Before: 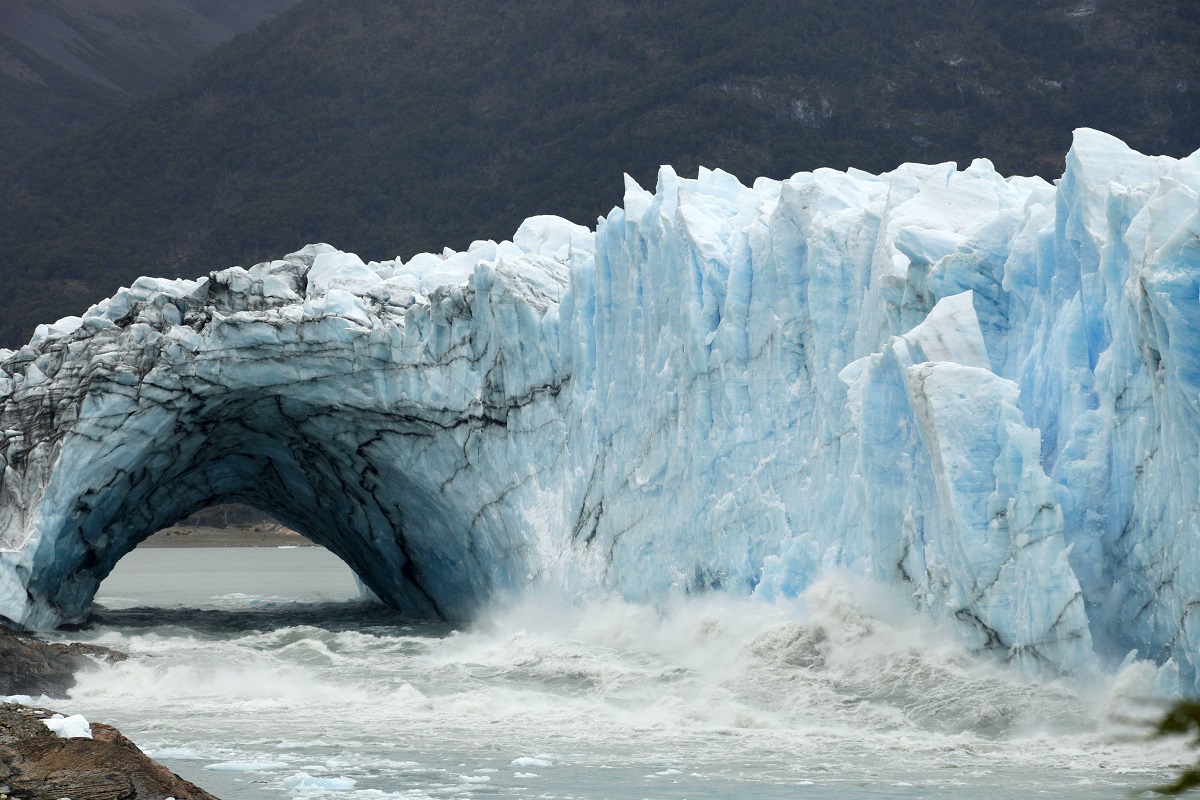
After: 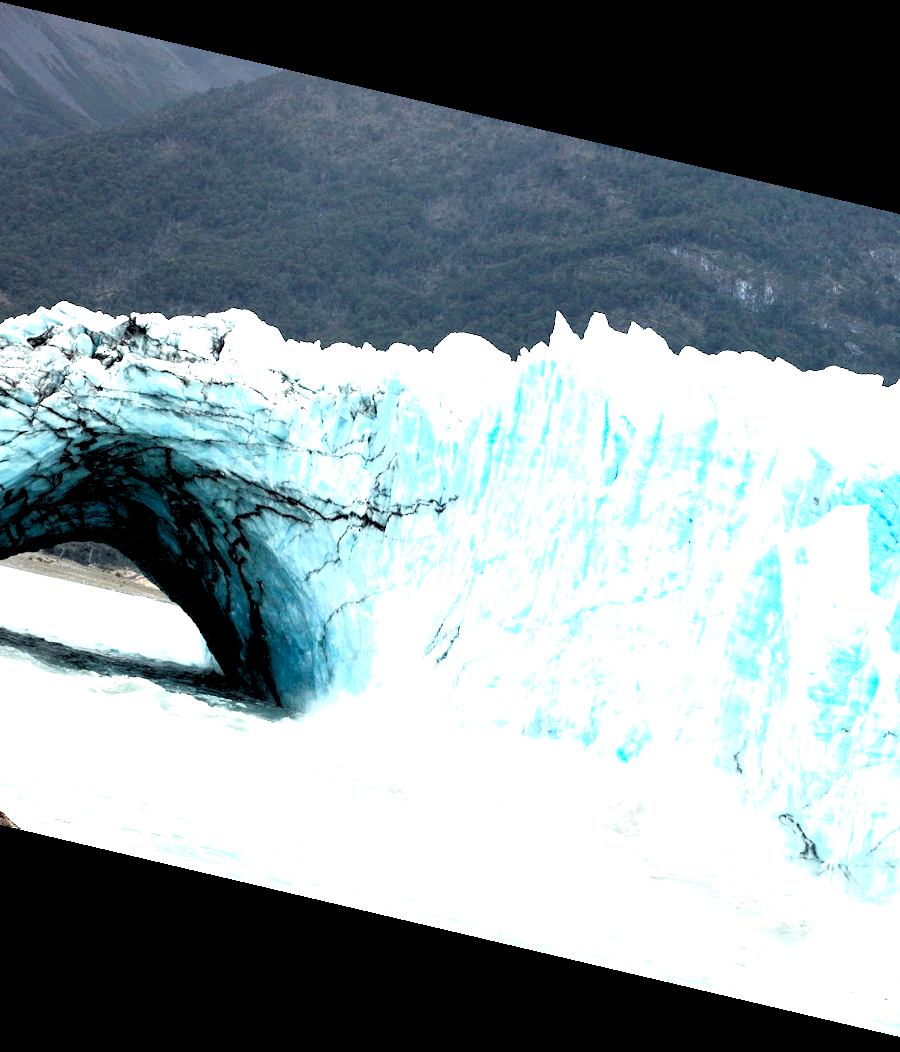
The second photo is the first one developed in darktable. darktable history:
shadows and highlights: shadows 0, highlights 40
exposure: black level correction 0, exposure 1.55 EV, compensate exposure bias true, compensate highlight preservation false
rgb levels: levels [[0.034, 0.472, 0.904], [0, 0.5, 1], [0, 0.5, 1]]
rotate and perspective: rotation 13.27°, automatic cropping off
crop and rotate: left 14.436%, right 18.898%
